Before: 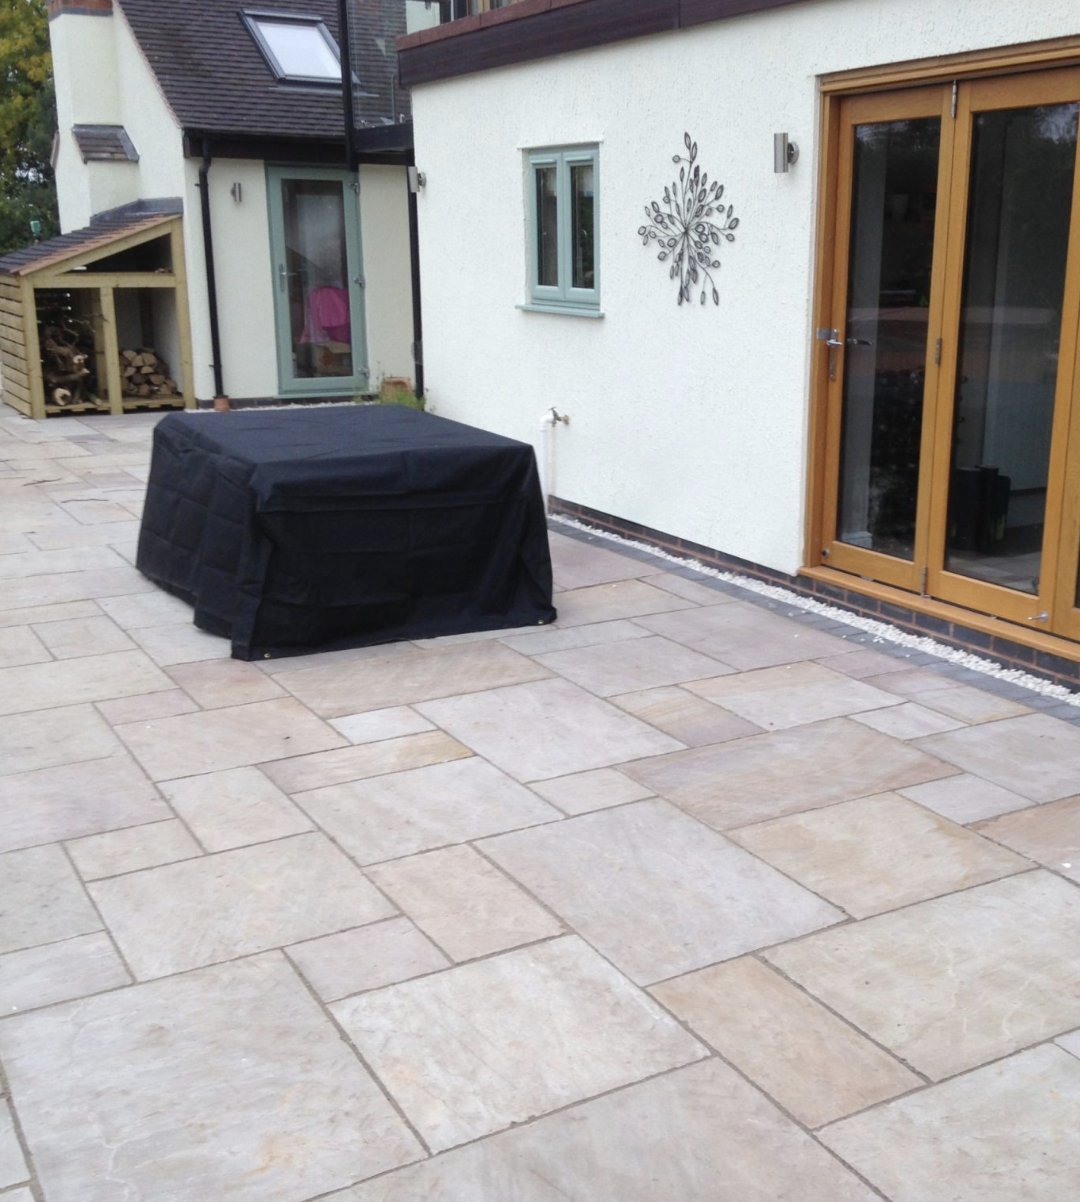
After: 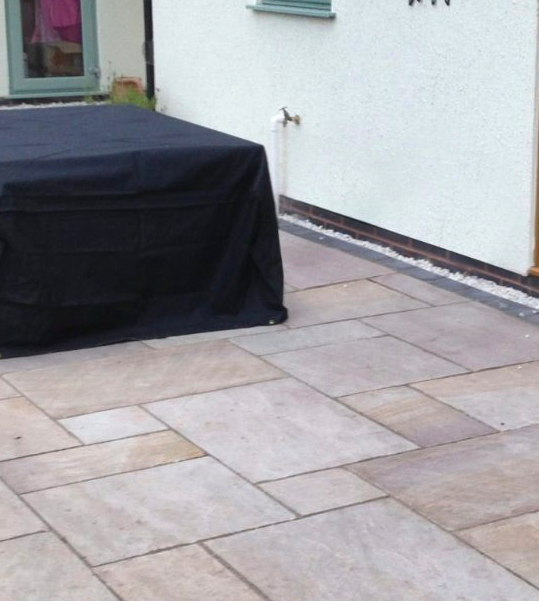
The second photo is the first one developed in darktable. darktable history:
shadows and highlights: low approximation 0.01, soften with gaussian
crop: left 25%, top 25%, right 25%, bottom 25%
